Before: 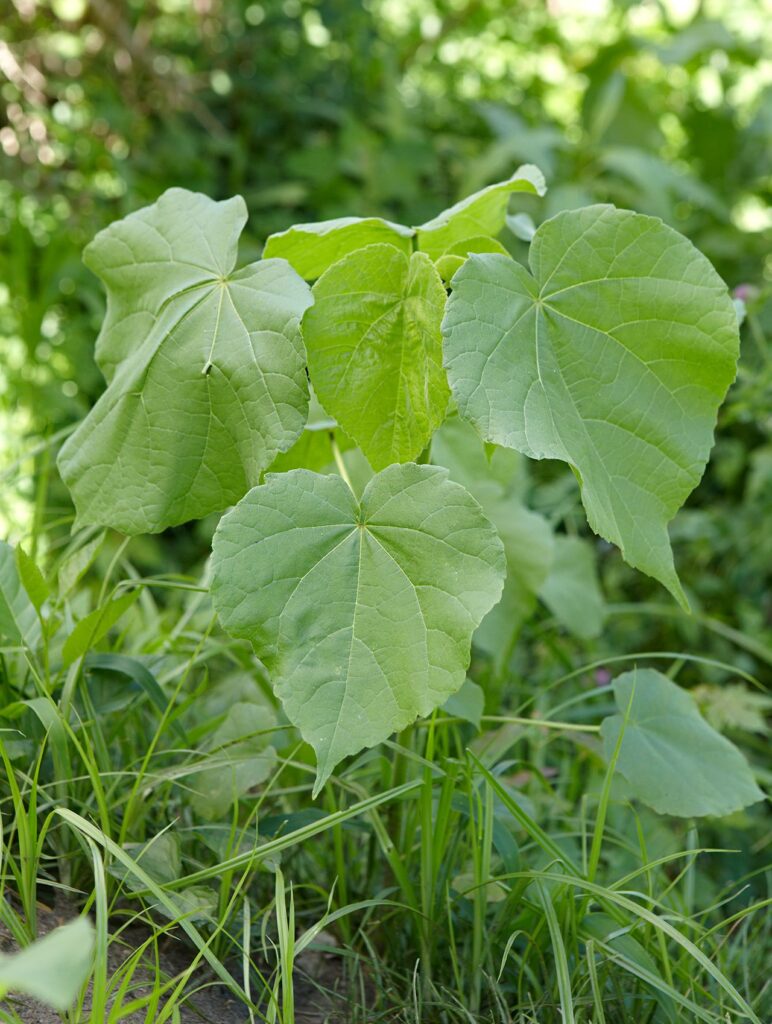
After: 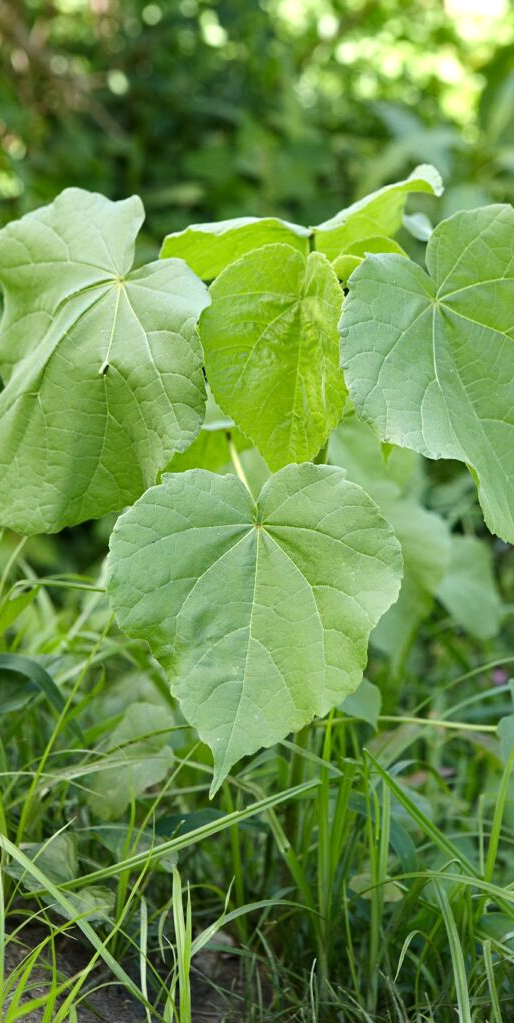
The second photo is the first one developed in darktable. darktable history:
crop and rotate: left 13.342%, right 19.991%
tone equalizer: -8 EV -0.417 EV, -7 EV -0.389 EV, -6 EV -0.333 EV, -5 EV -0.222 EV, -3 EV 0.222 EV, -2 EV 0.333 EV, -1 EV 0.389 EV, +0 EV 0.417 EV, edges refinement/feathering 500, mask exposure compensation -1.57 EV, preserve details no
